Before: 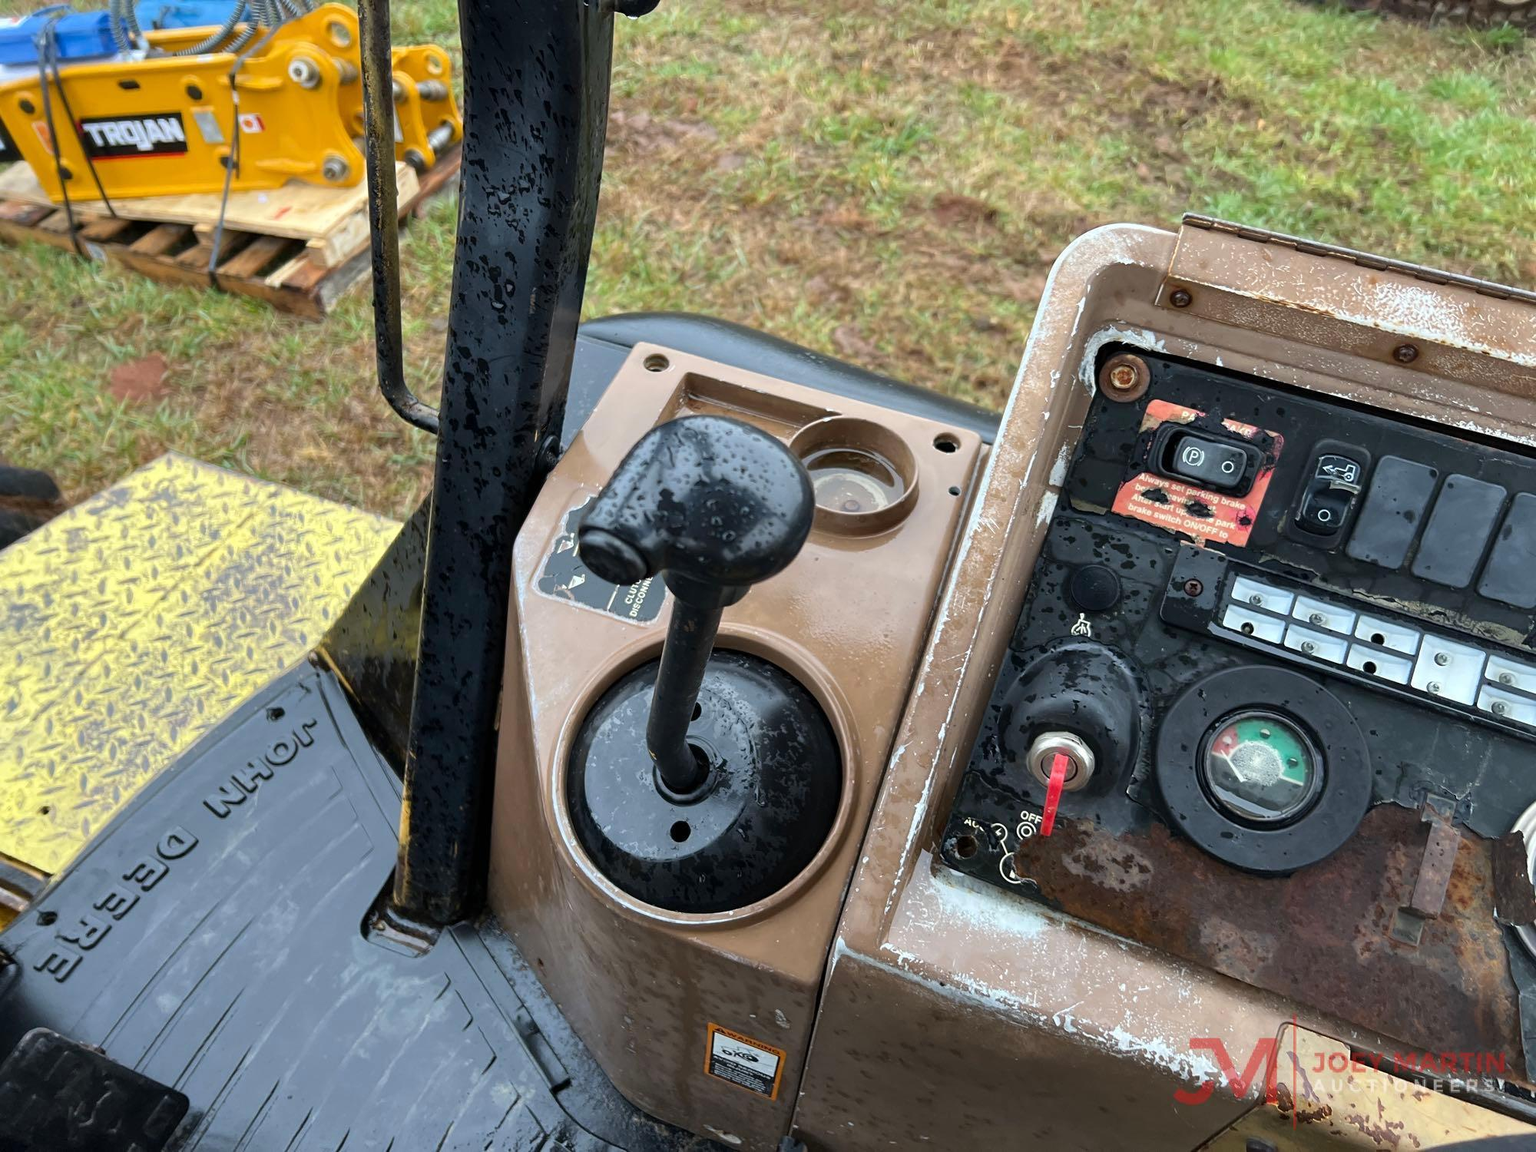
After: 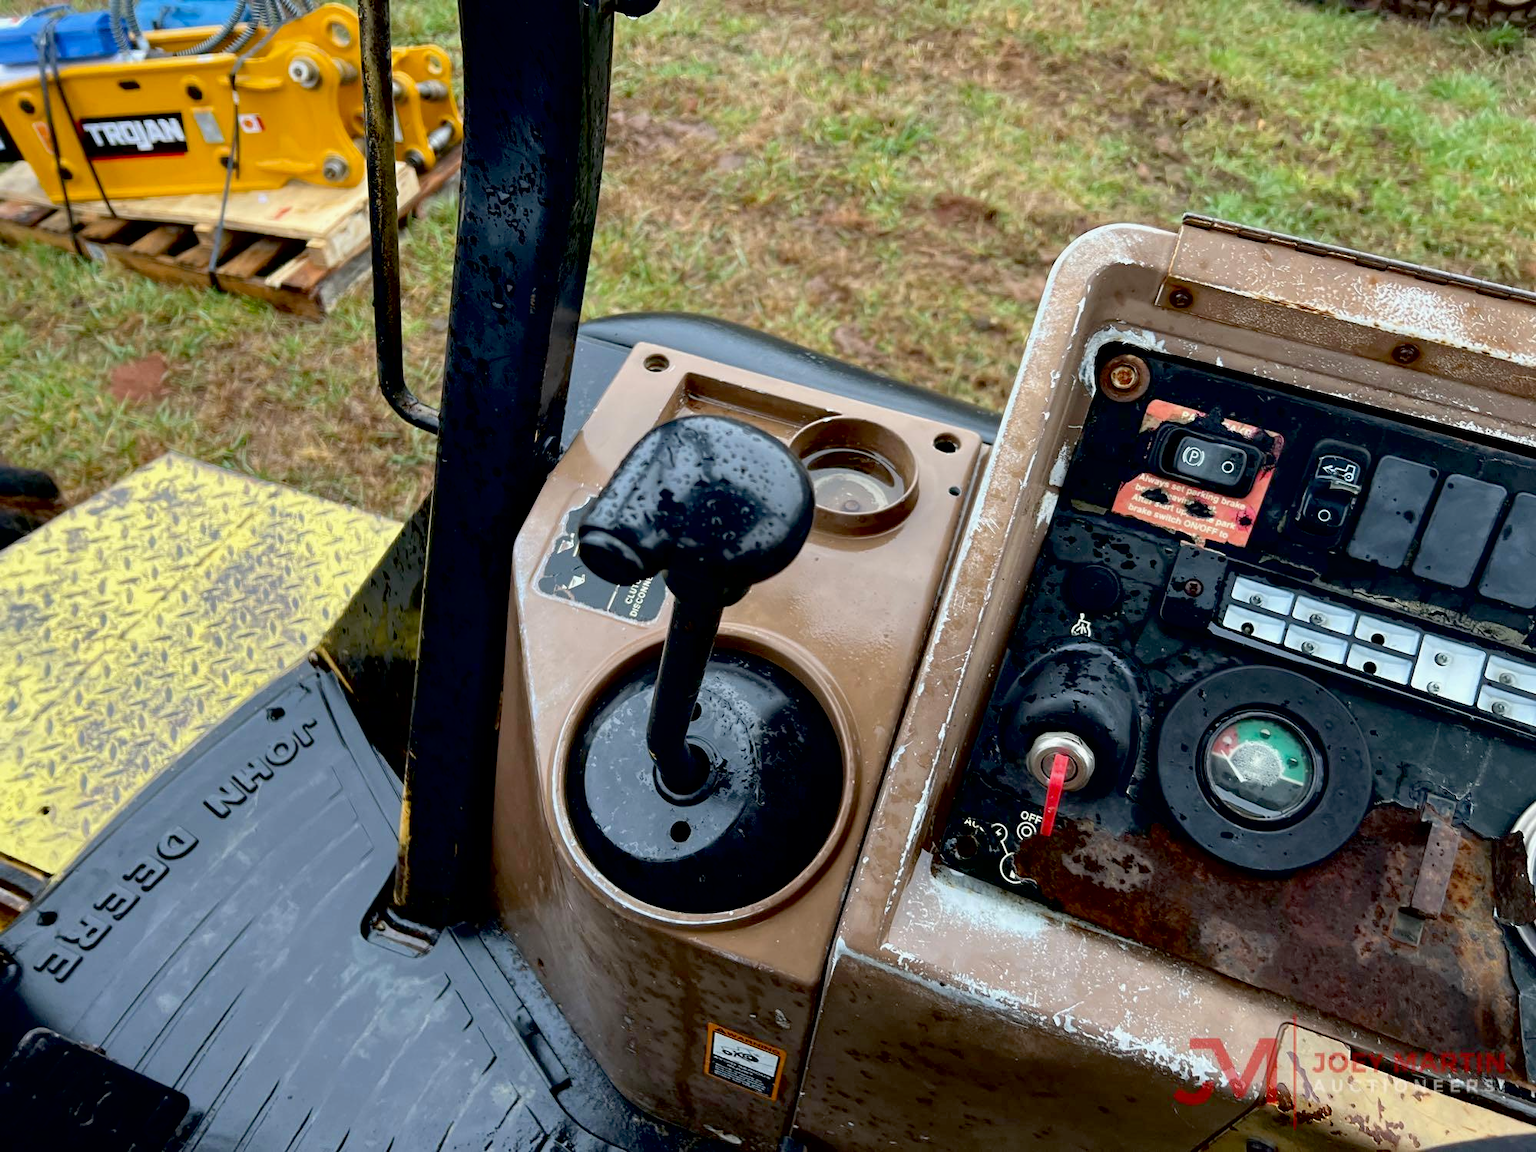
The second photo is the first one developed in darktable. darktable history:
contrast brightness saturation: contrast 0.046
exposure: black level correction 0.029, exposure -0.079 EV, compensate highlight preservation false
